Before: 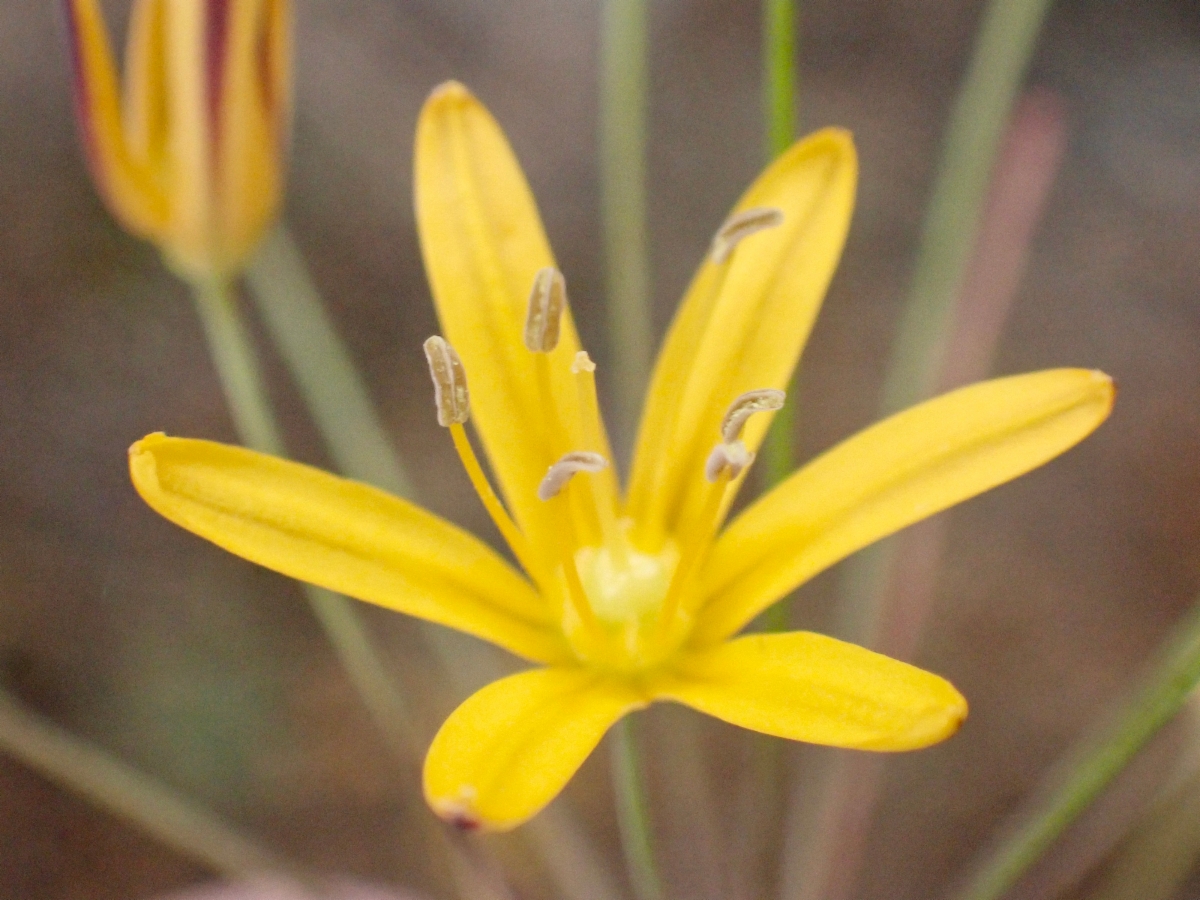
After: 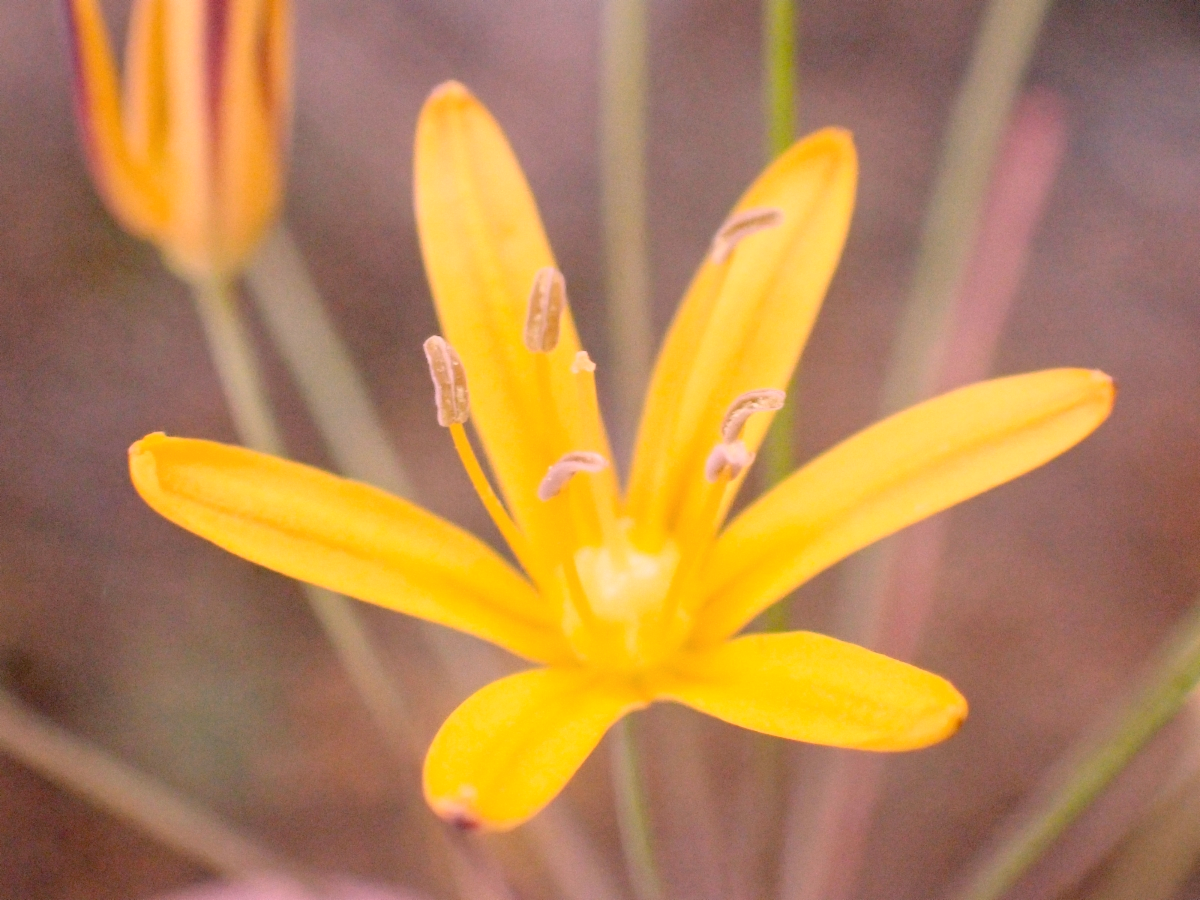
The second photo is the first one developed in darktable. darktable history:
contrast brightness saturation: brightness 0.13
exposure: black level correction 0.009, exposure -0.159 EV, compensate highlight preservation false
tone equalizer: on, module defaults
white balance: red 1.188, blue 1.11
